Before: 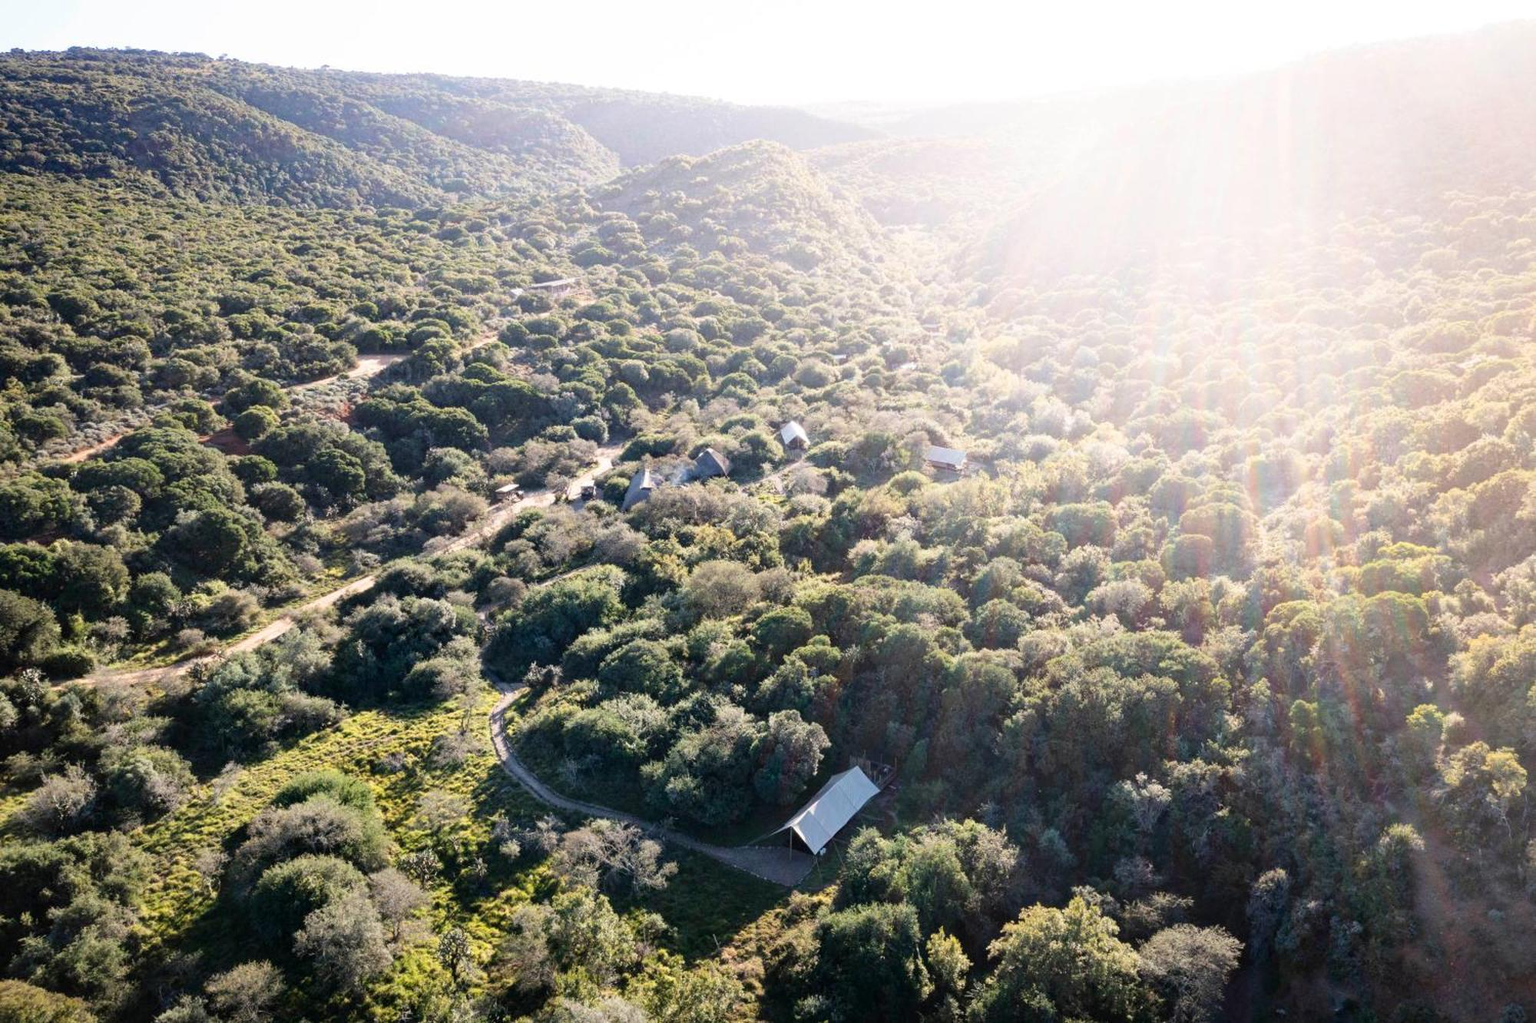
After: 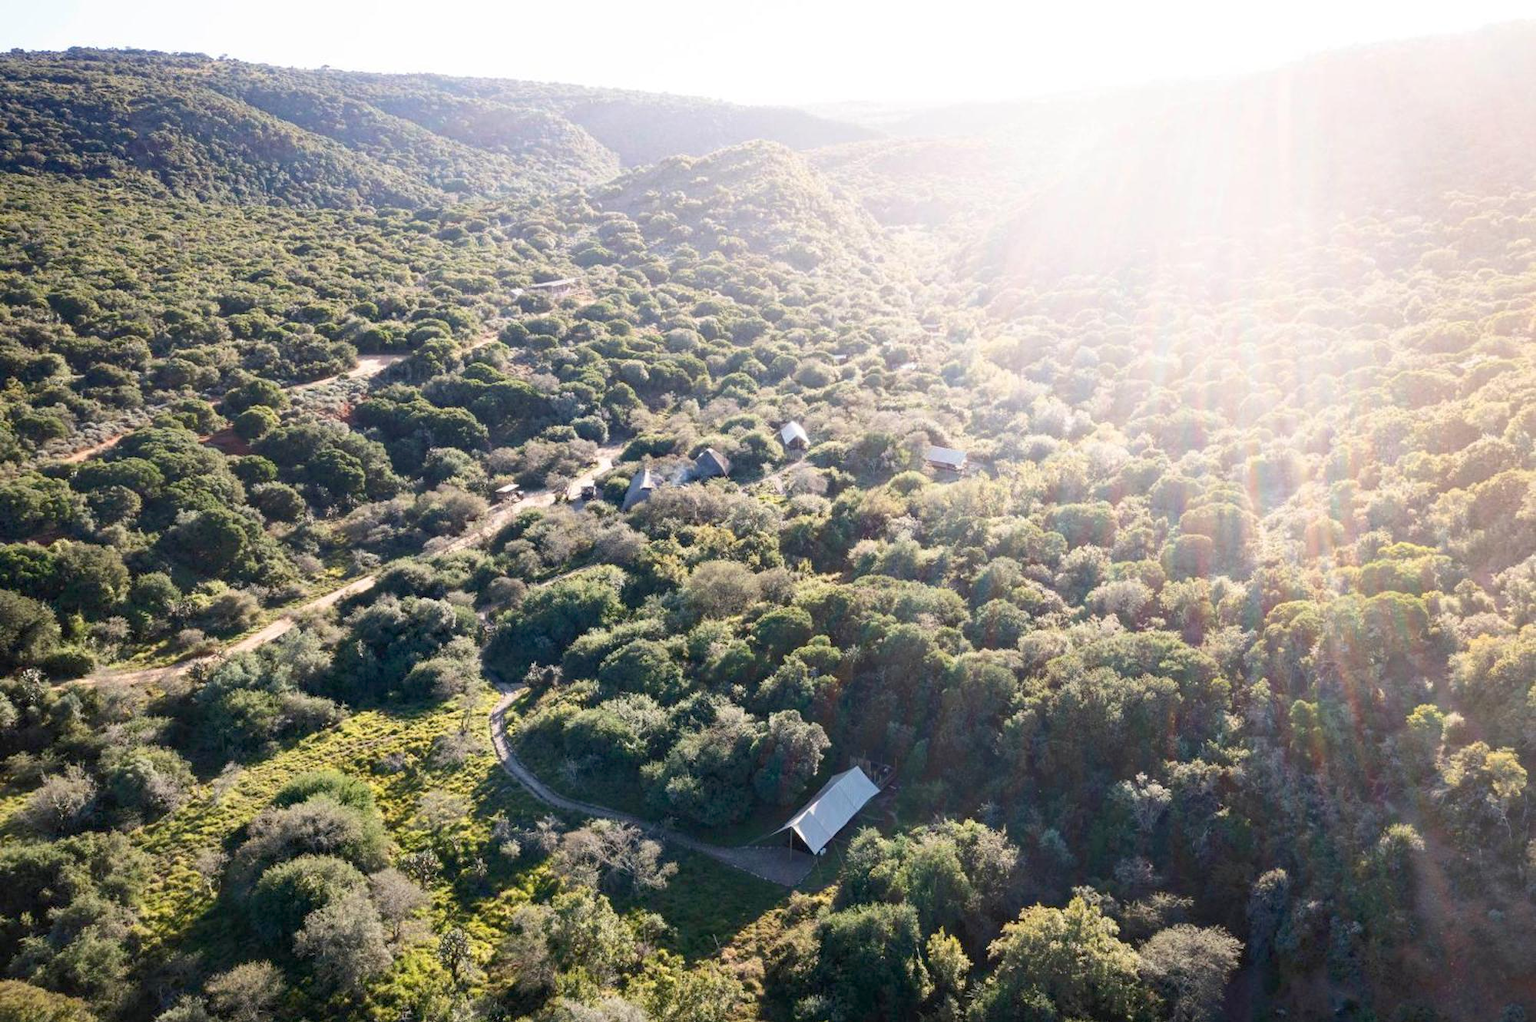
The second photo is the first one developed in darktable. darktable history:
rgb curve: curves: ch0 [(0, 0) (0.093, 0.159) (0.241, 0.265) (0.414, 0.42) (1, 1)], compensate middle gray true, preserve colors basic power
